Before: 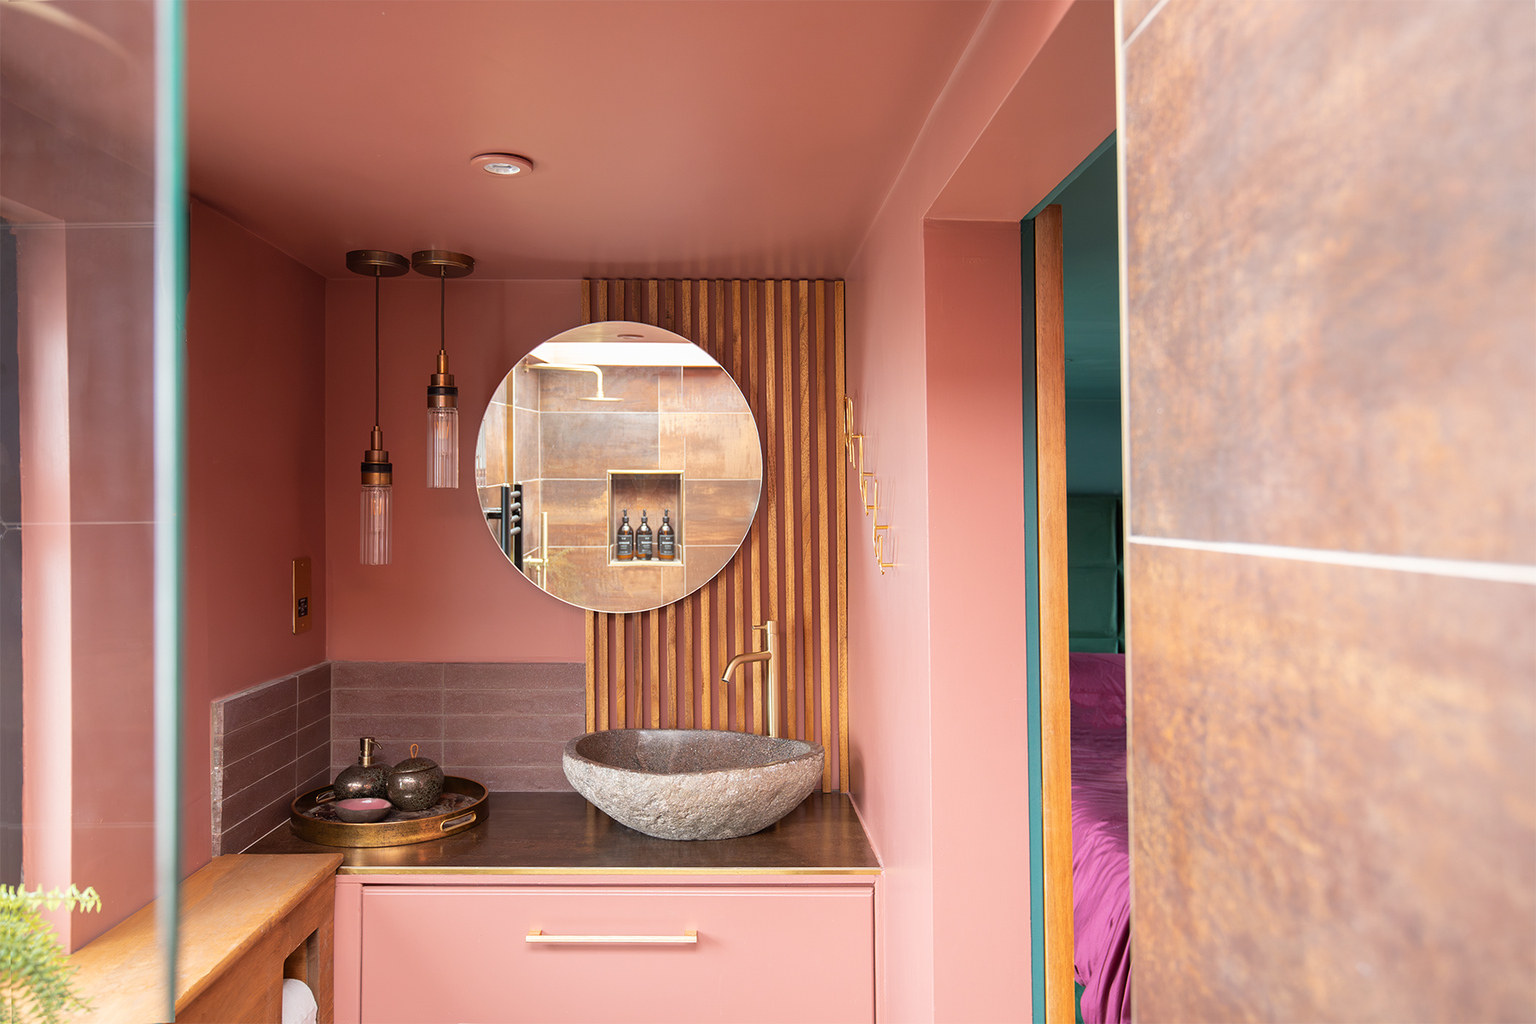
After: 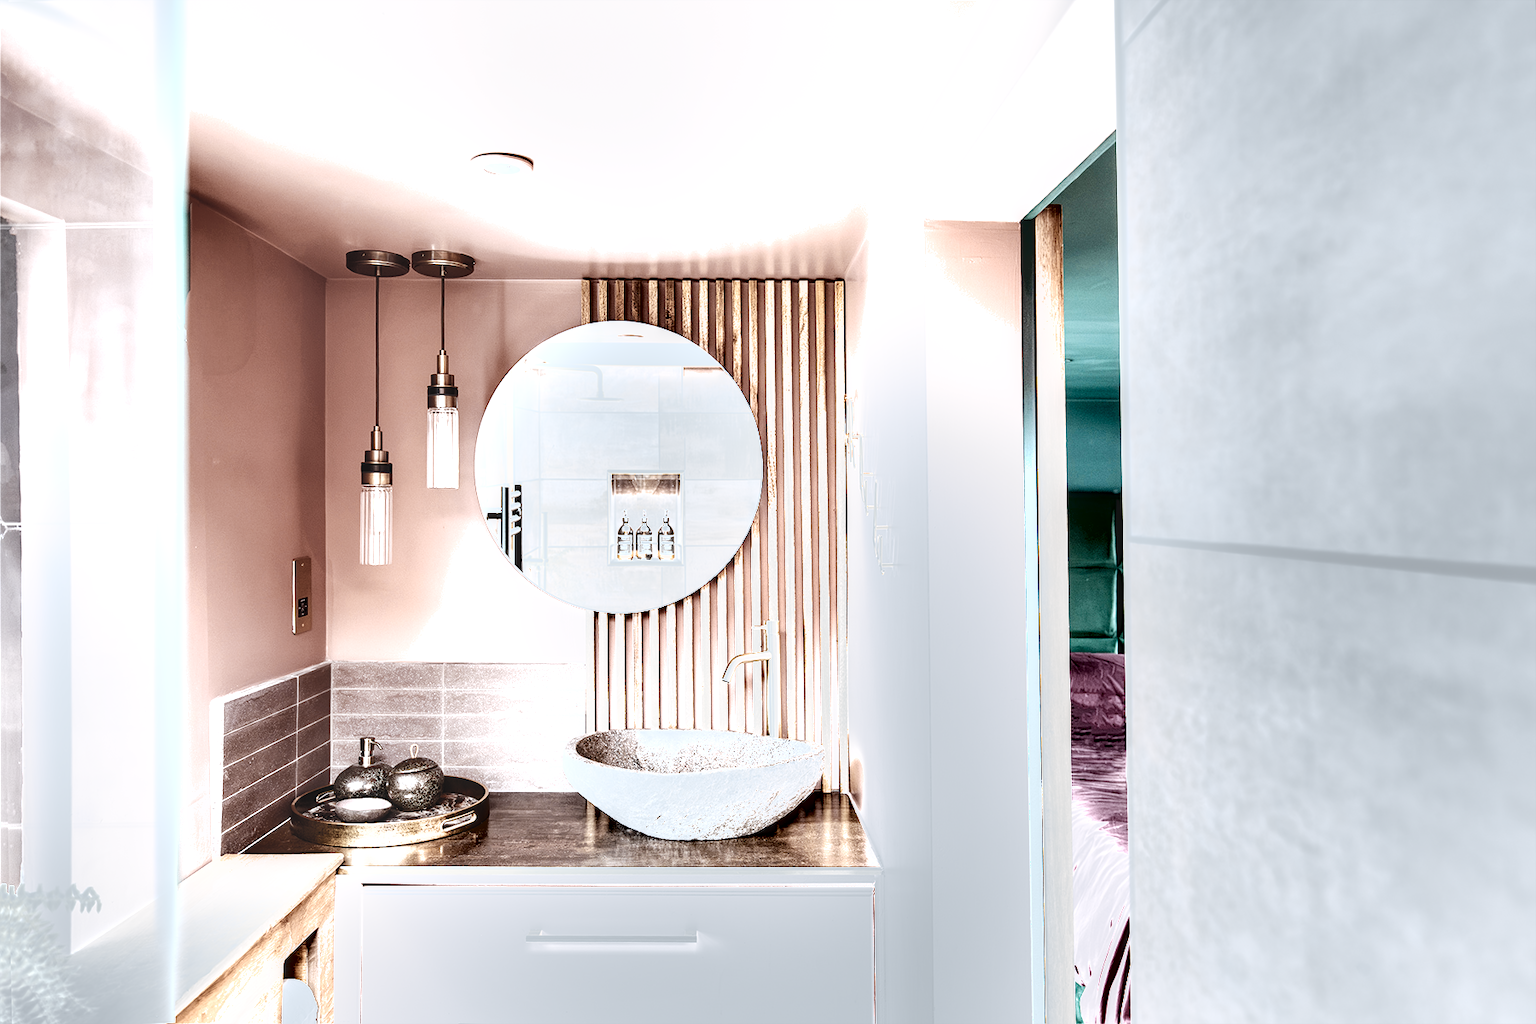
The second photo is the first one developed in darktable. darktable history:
tone curve: curves: ch0 [(0, 0) (0.003, 0.103) (0.011, 0.103) (0.025, 0.105) (0.044, 0.108) (0.069, 0.108) (0.1, 0.111) (0.136, 0.121) (0.177, 0.145) (0.224, 0.174) (0.277, 0.223) (0.335, 0.289) (0.399, 0.374) (0.468, 0.47) (0.543, 0.579) (0.623, 0.687) (0.709, 0.787) (0.801, 0.879) (0.898, 0.942) (1, 1)], preserve colors none
exposure: black level correction 0.001, exposure 2.607 EV, compensate exposure bias true, compensate highlight preservation false
color correction: highlights a* -4.18, highlights b* -10.81
shadows and highlights: shadows 12, white point adjustment 1.2, soften with gaussian
local contrast: on, module defaults
color balance rgb: perceptual saturation grading › global saturation 20%, perceptual saturation grading › highlights -25%, perceptual saturation grading › shadows 25%
white balance: emerald 1
color zones: curves: ch1 [(0.238, 0.163) (0.476, 0.2) (0.733, 0.322) (0.848, 0.134)]
